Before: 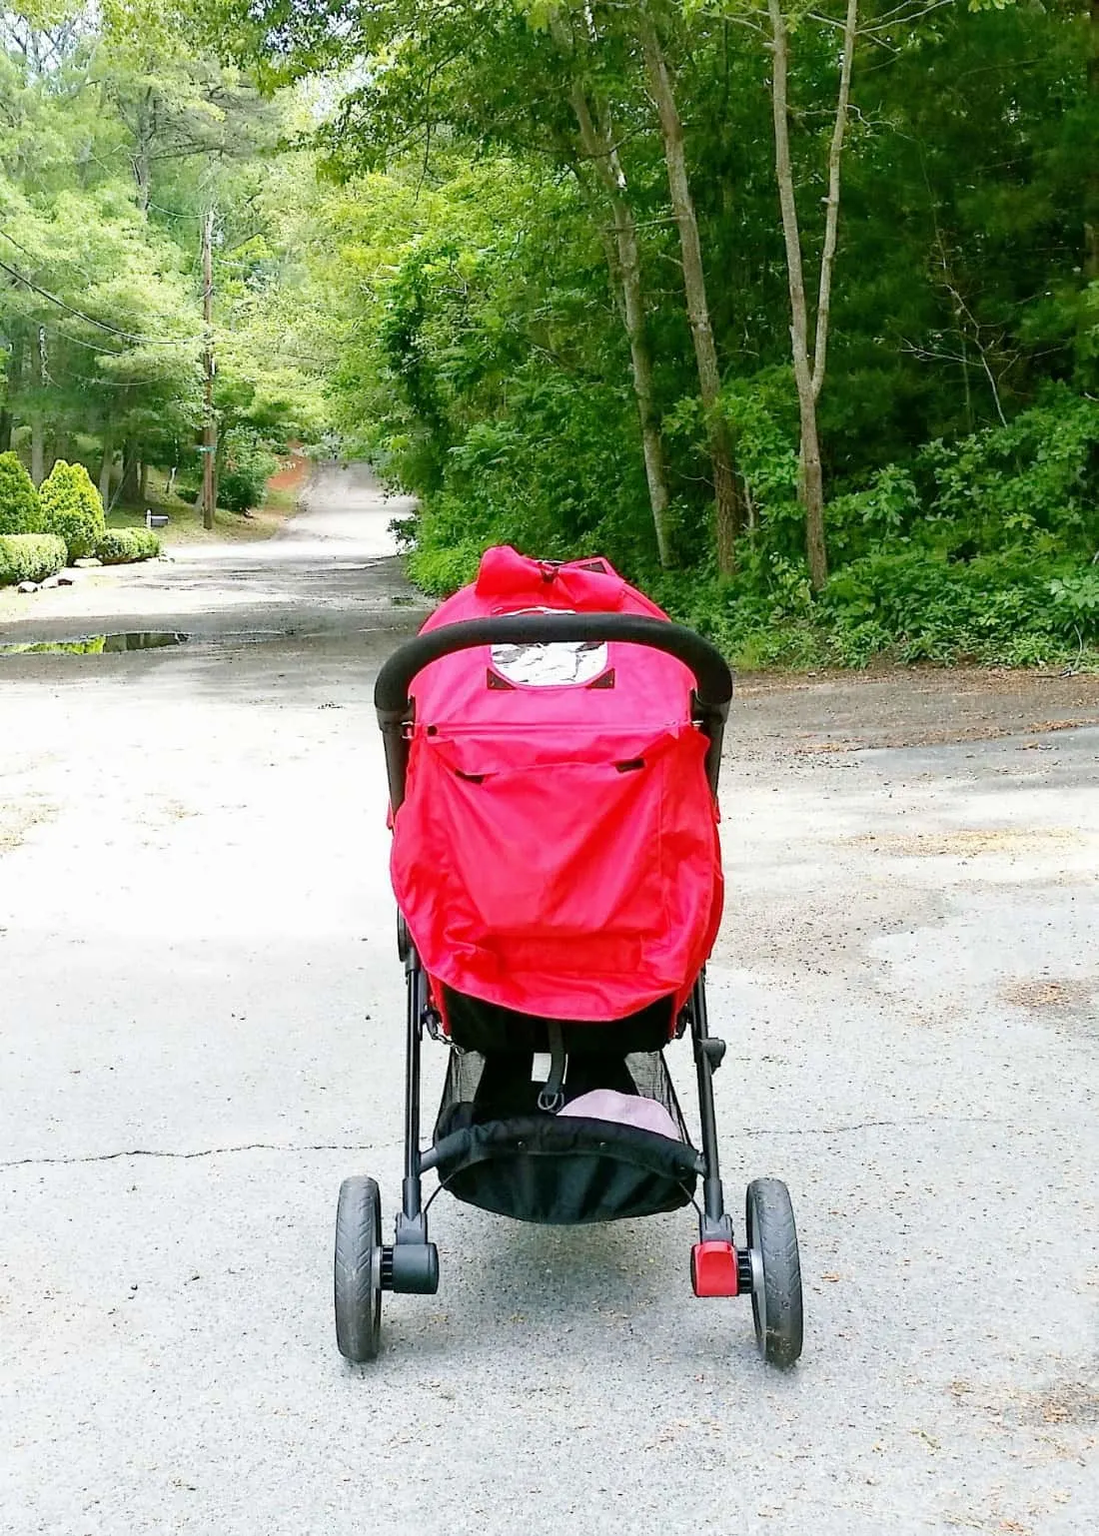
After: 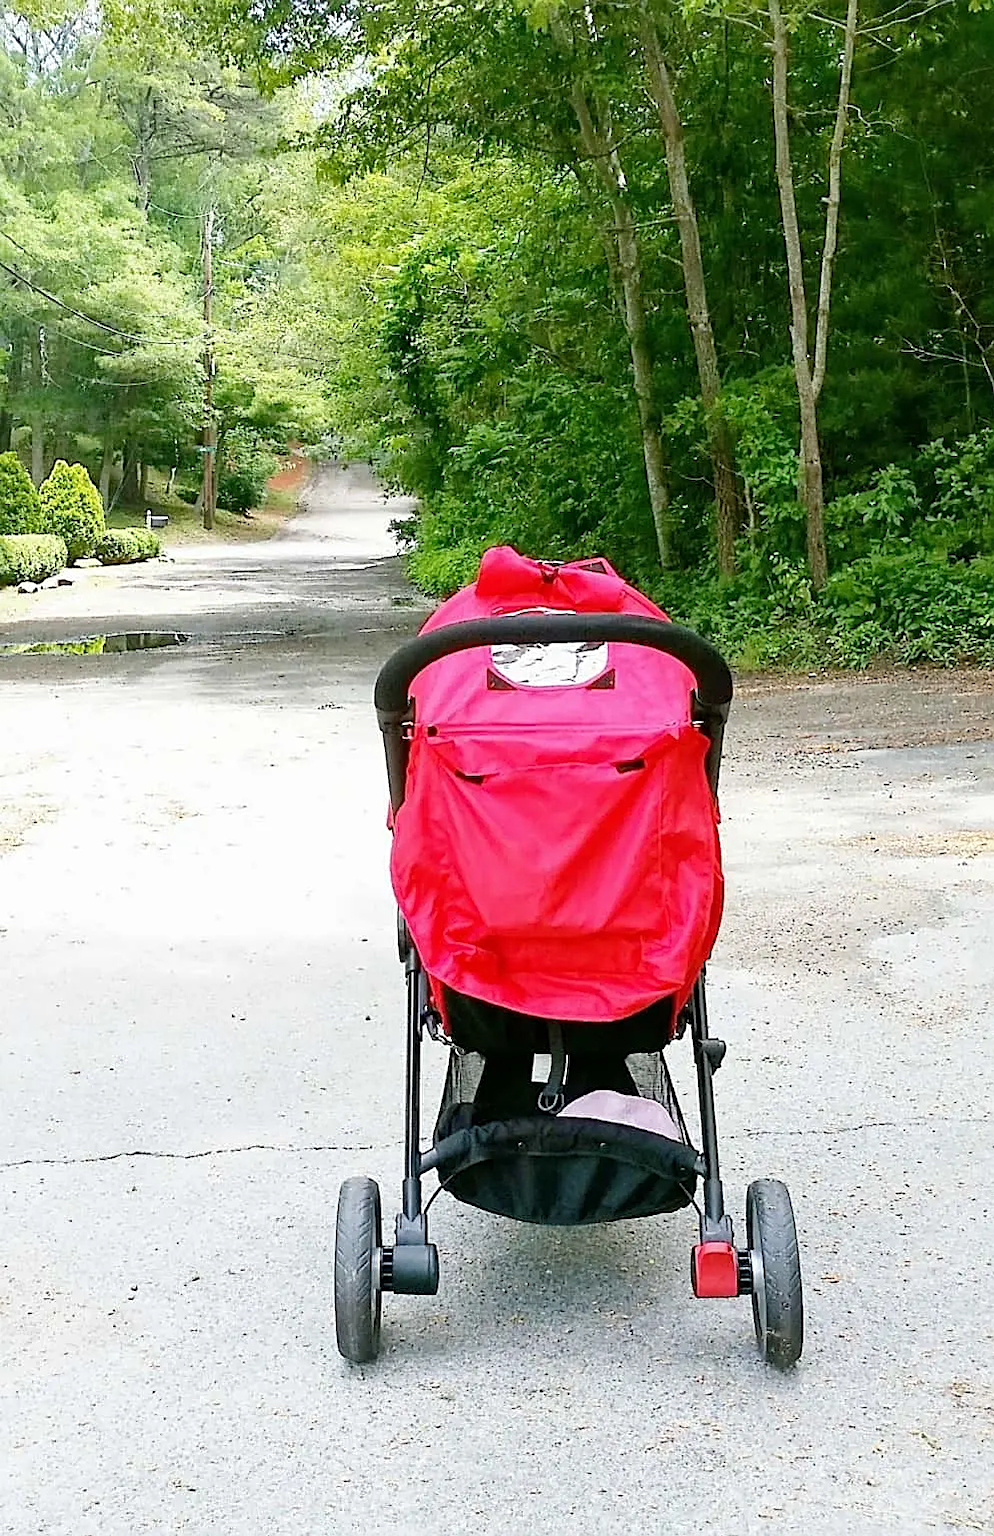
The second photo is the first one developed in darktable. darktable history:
crop: right 9.49%, bottom 0.041%
sharpen: on, module defaults
